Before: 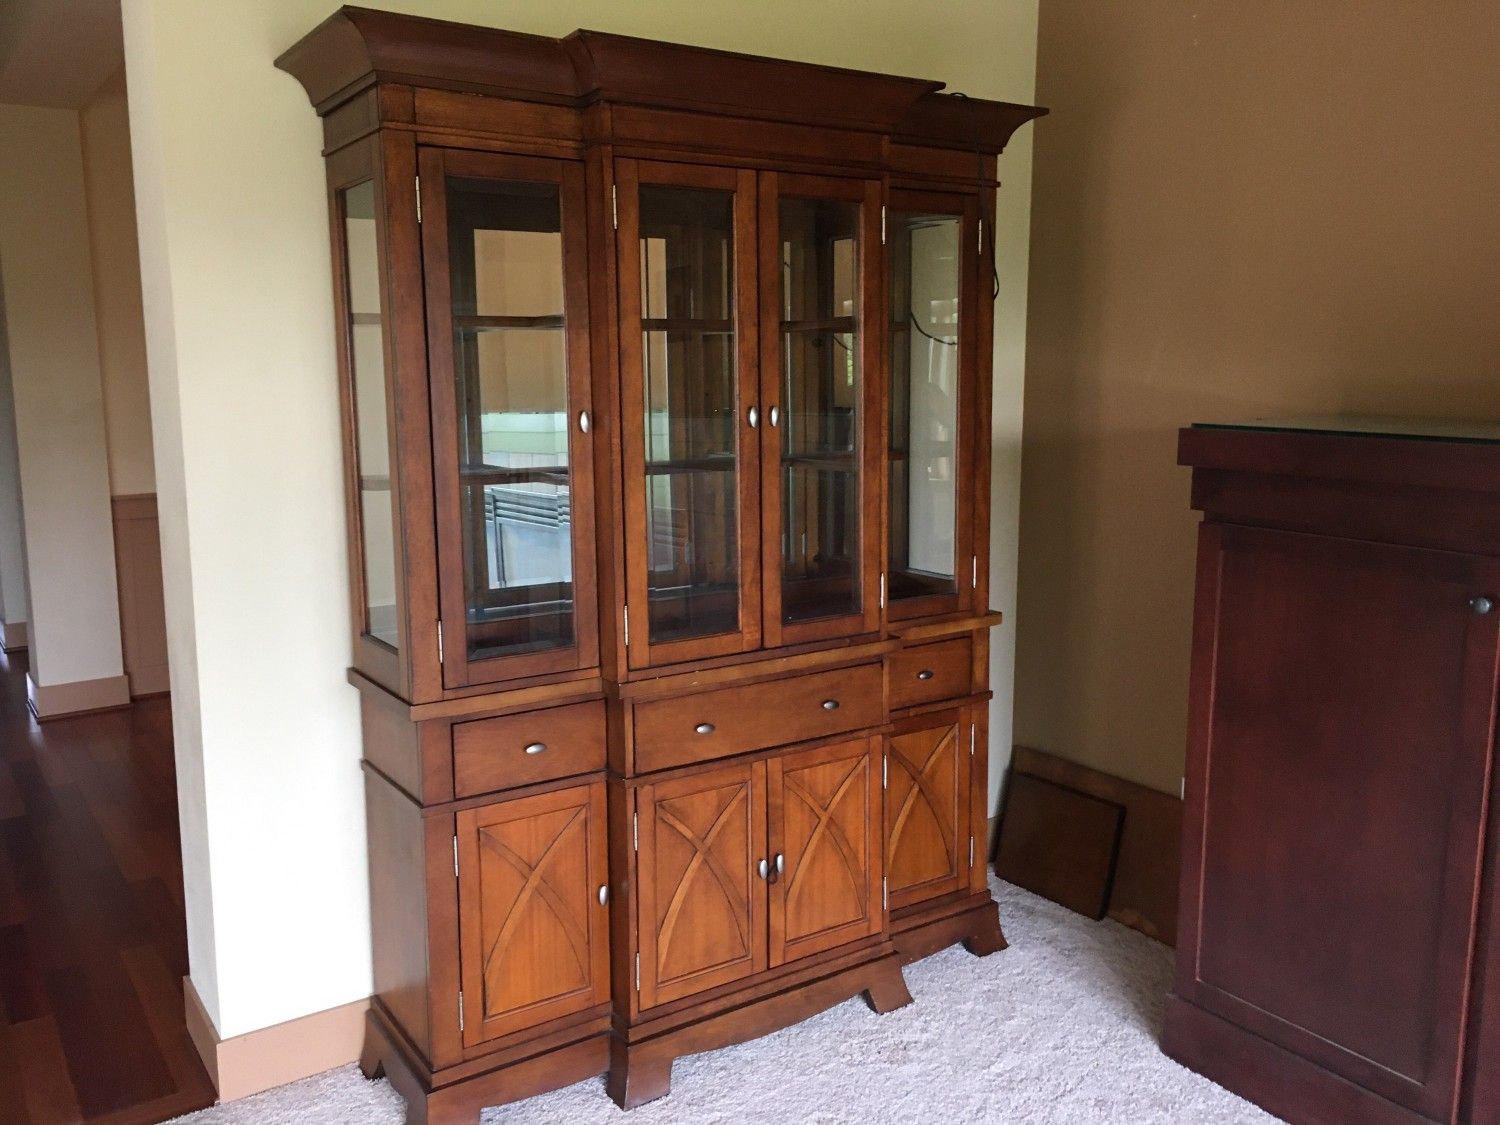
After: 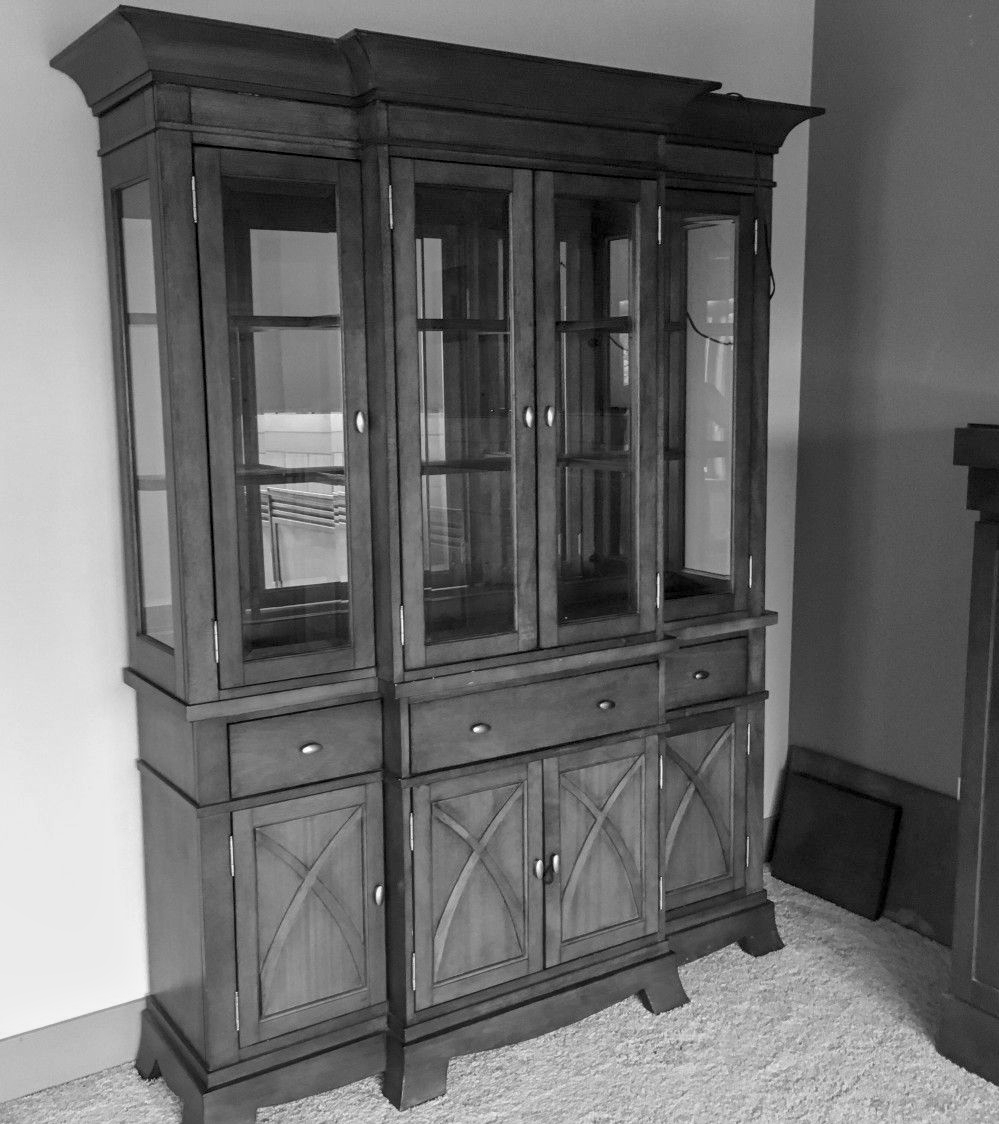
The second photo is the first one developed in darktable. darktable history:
local contrast: on, module defaults
shadows and highlights: shadows 43.06, highlights 6.94
crop and rotate: left 15.055%, right 18.278%
monochrome: a 26.22, b 42.67, size 0.8
